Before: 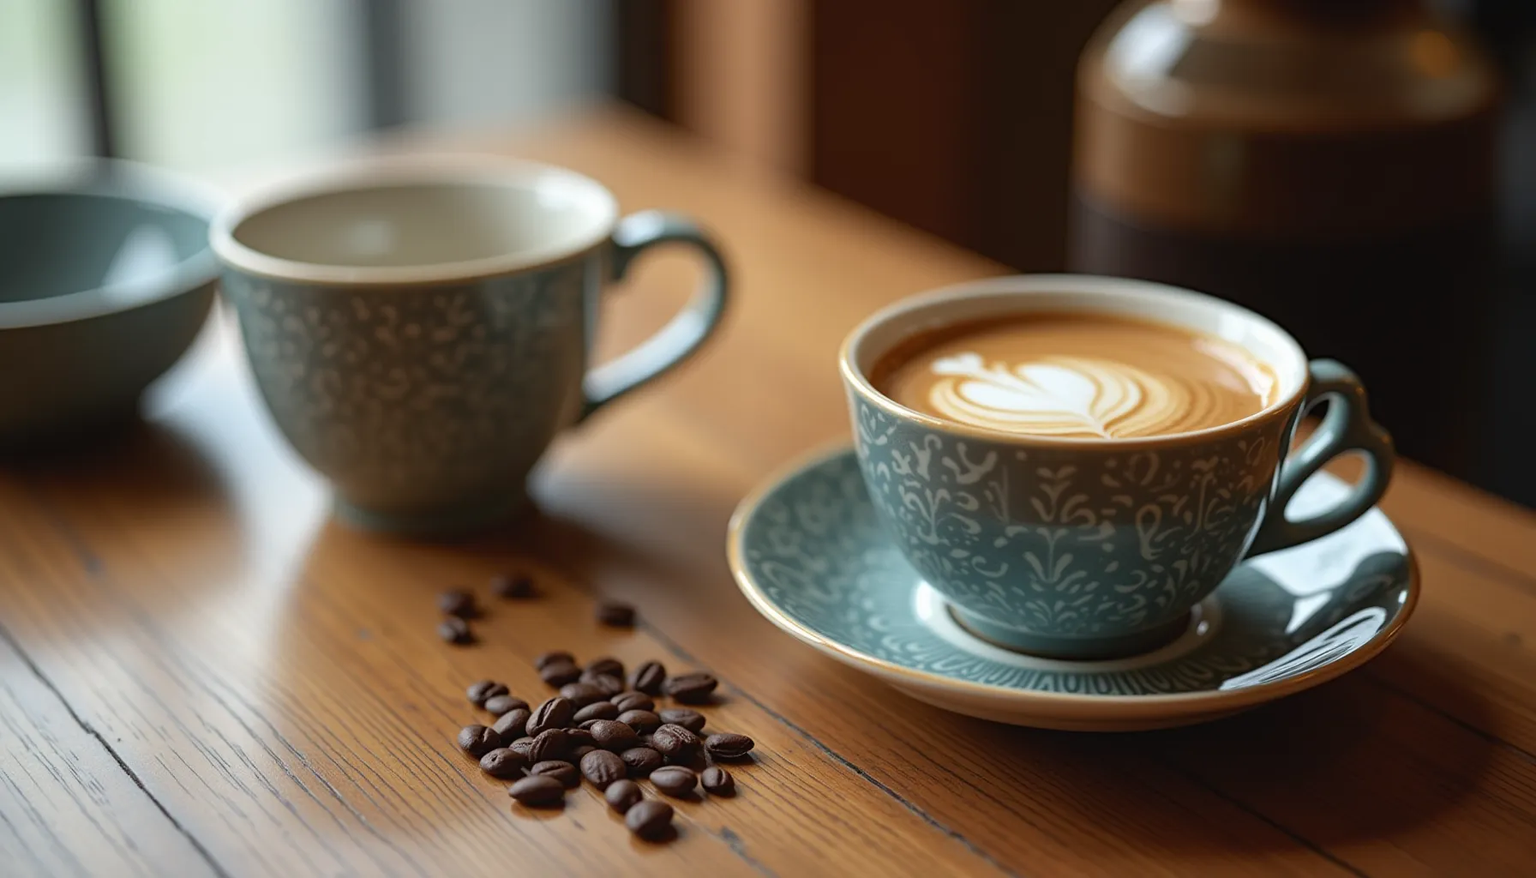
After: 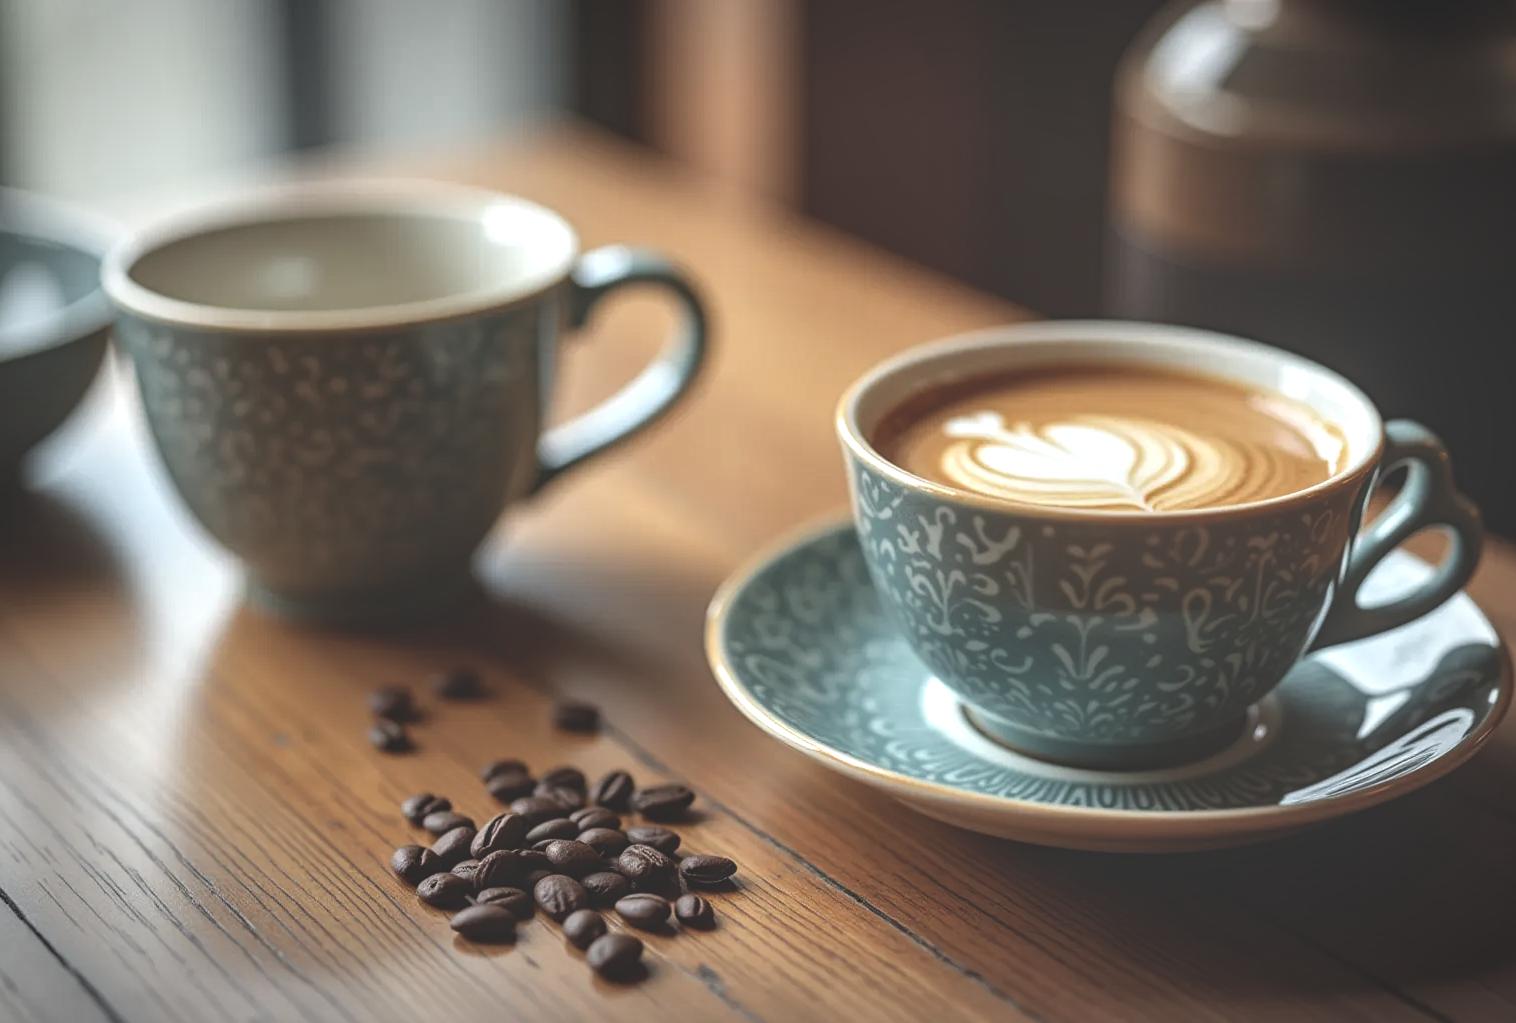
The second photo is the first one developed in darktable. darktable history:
vignetting: automatic ratio true, unbound false
local contrast: highlights 22%, detail 150%
crop: left 7.997%, right 7.355%
exposure: black level correction -0.042, exposure 0.059 EV, compensate exposure bias true, compensate highlight preservation false
